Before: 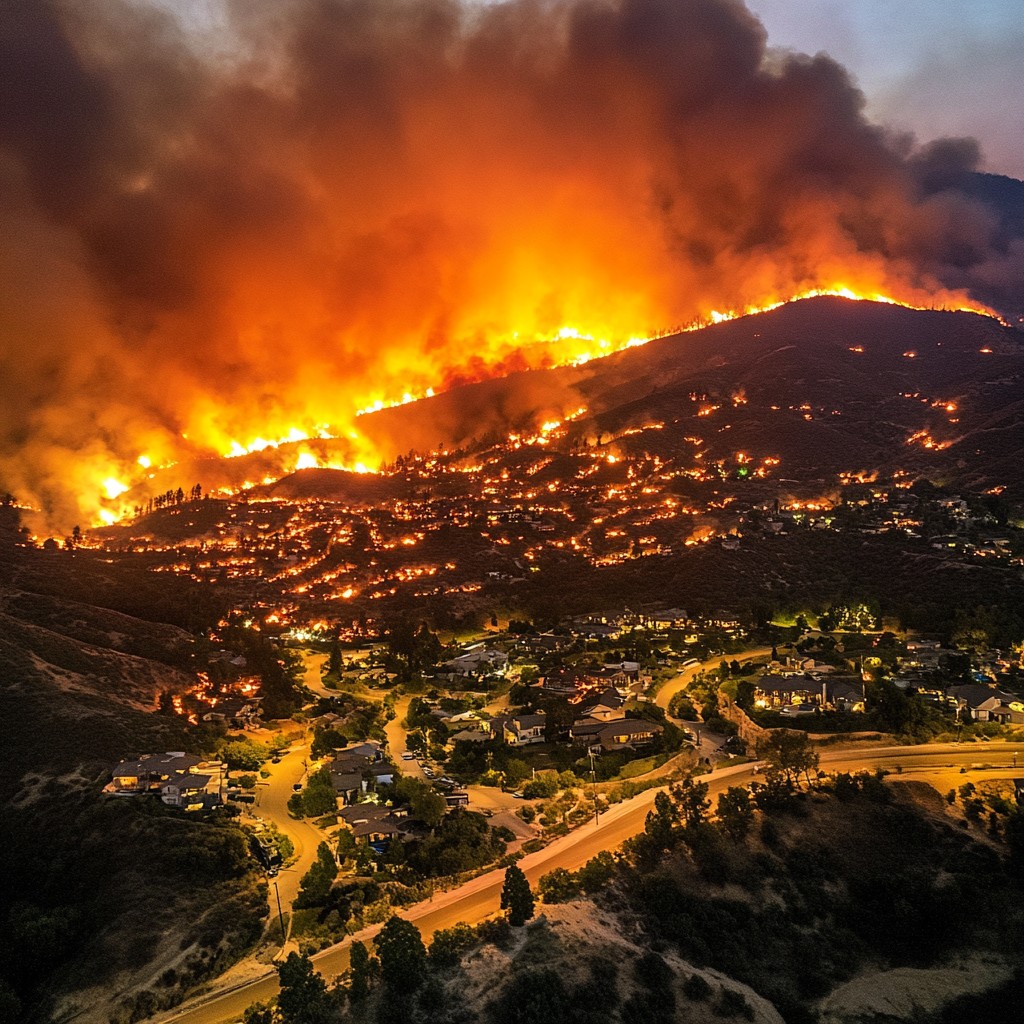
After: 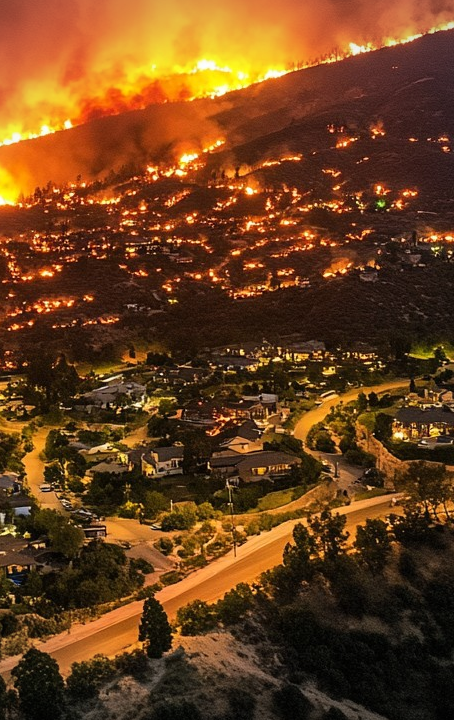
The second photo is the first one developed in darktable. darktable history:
crop: left 35.432%, top 26.233%, right 20.145%, bottom 3.432%
vignetting: fall-off radius 60.92%
